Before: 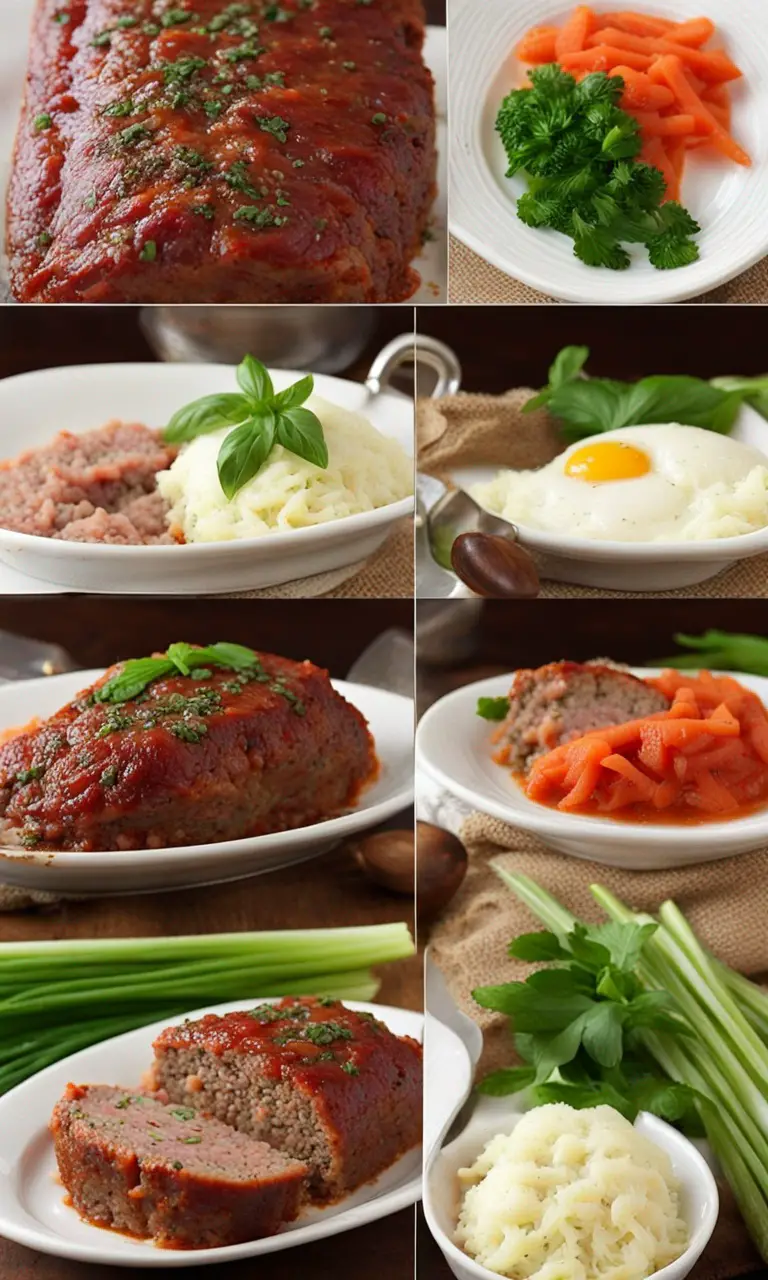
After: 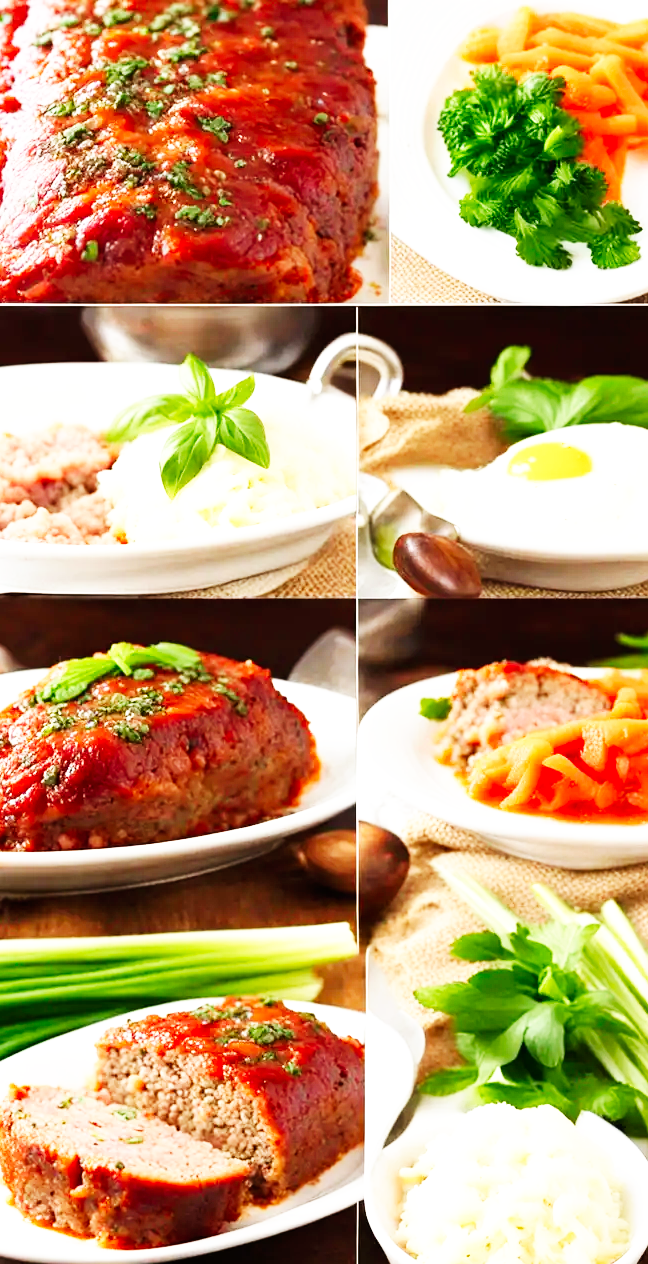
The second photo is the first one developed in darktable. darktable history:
crop: left 7.598%, right 7.873%
base curve: curves: ch0 [(0, 0) (0.007, 0.004) (0.027, 0.03) (0.046, 0.07) (0.207, 0.54) (0.442, 0.872) (0.673, 0.972) (1, 1)], preserve colors none
exposure: exposure 0.6 EV, compensate highlight preservation false
